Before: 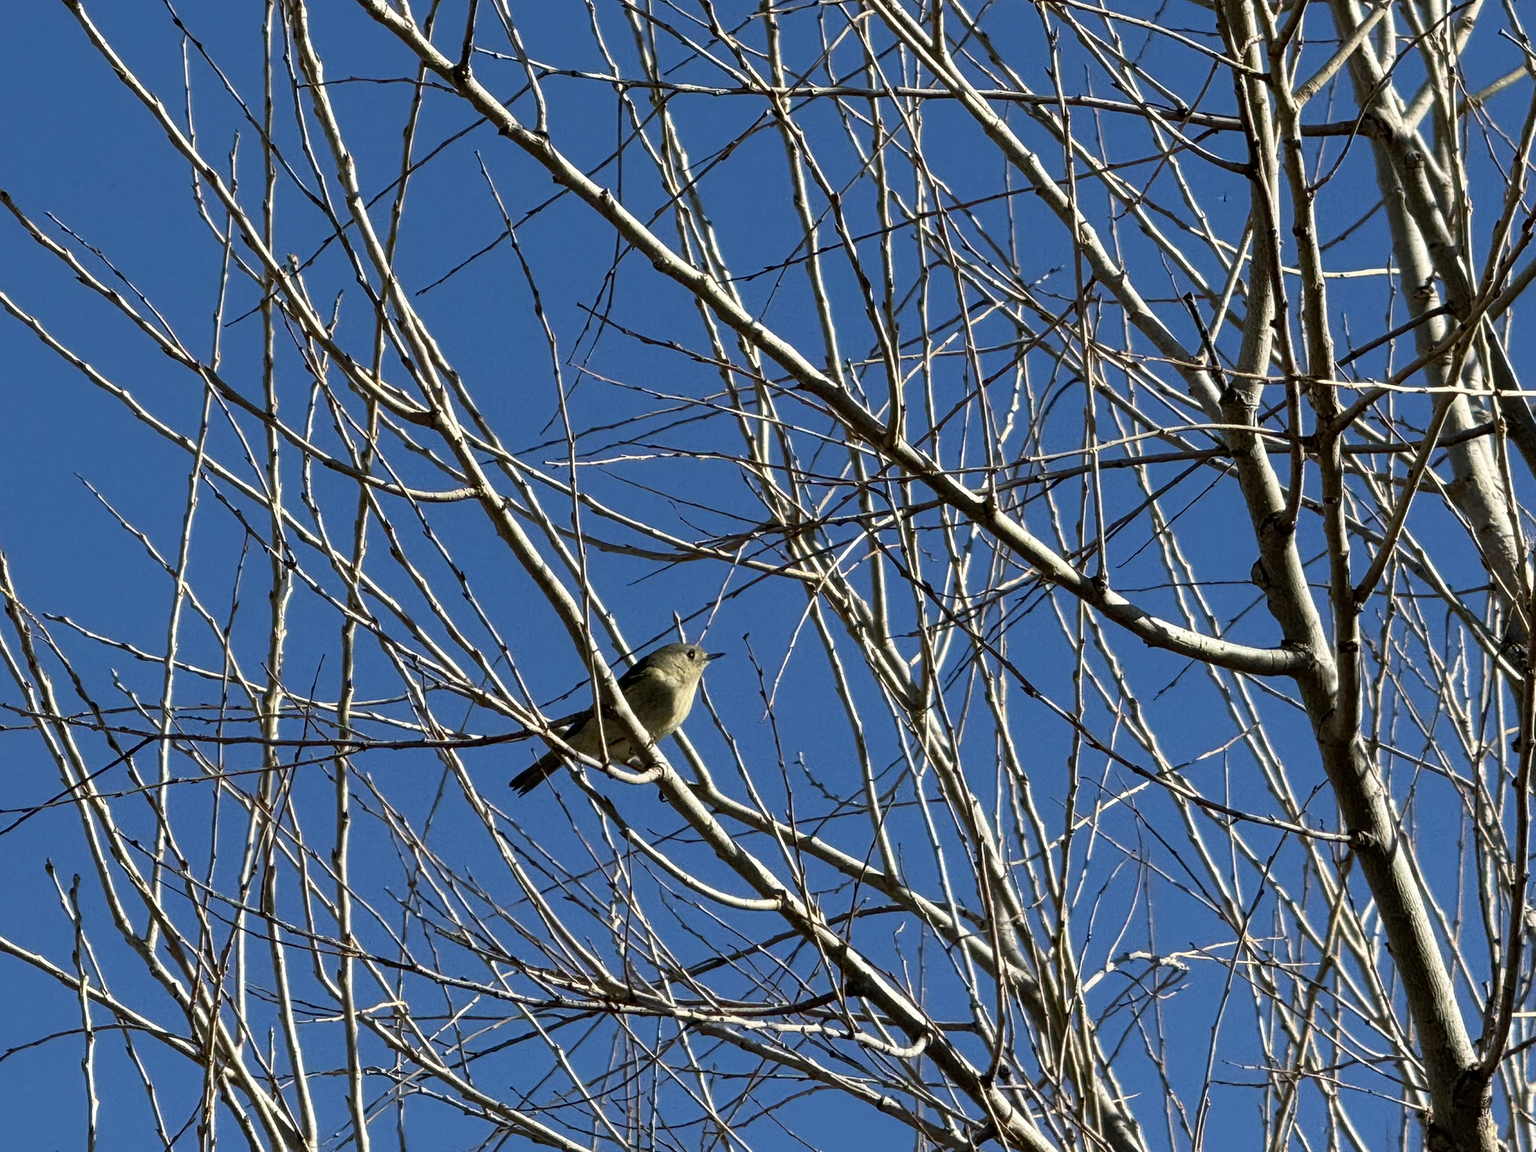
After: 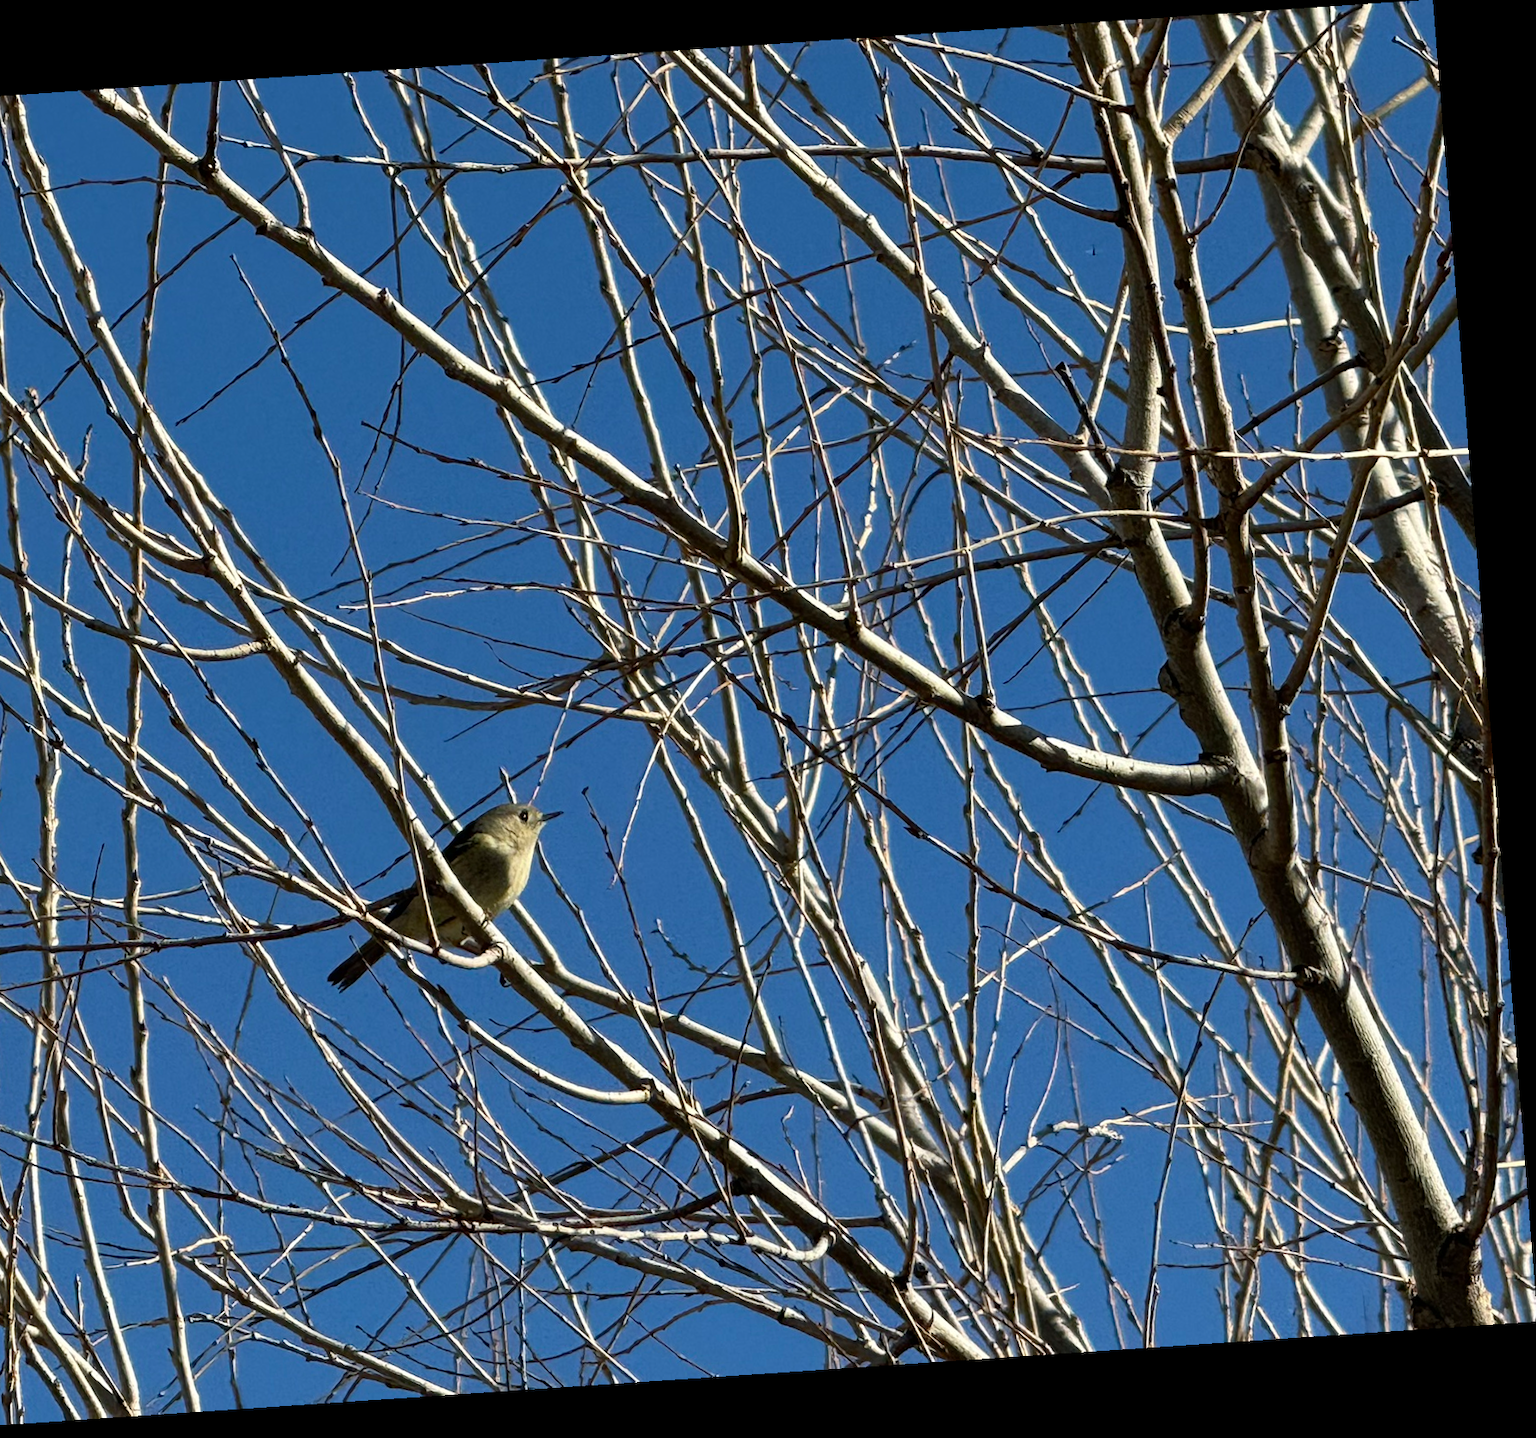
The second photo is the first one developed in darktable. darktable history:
crop: left 17.582%, bottom 0.031%
rotate and perspective: rotation -4.2°, shear 0.006, automatic cropping off
